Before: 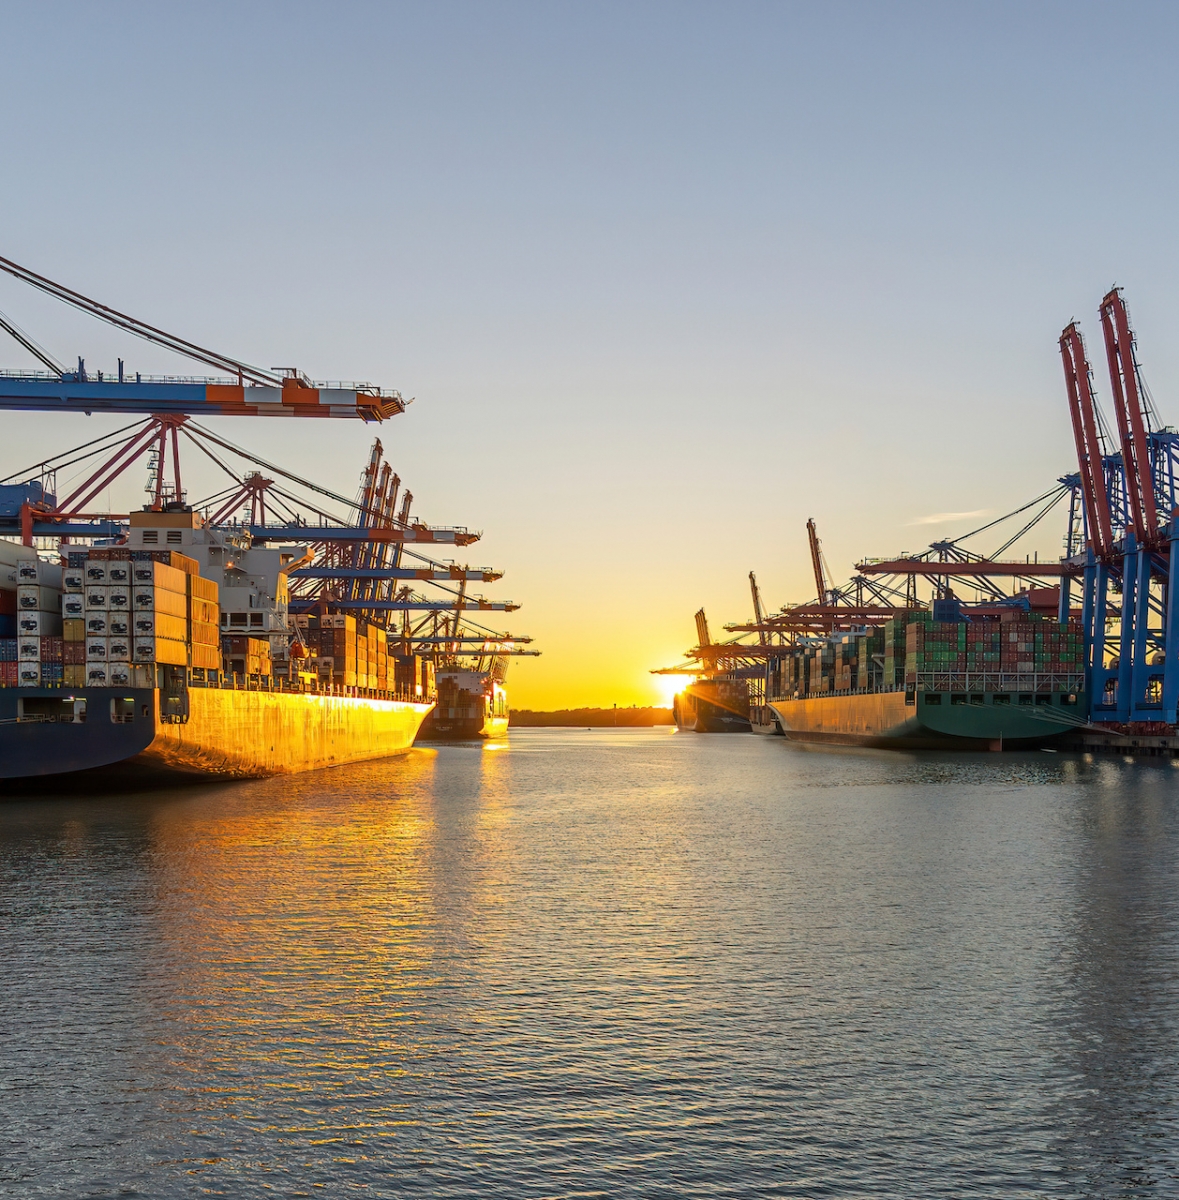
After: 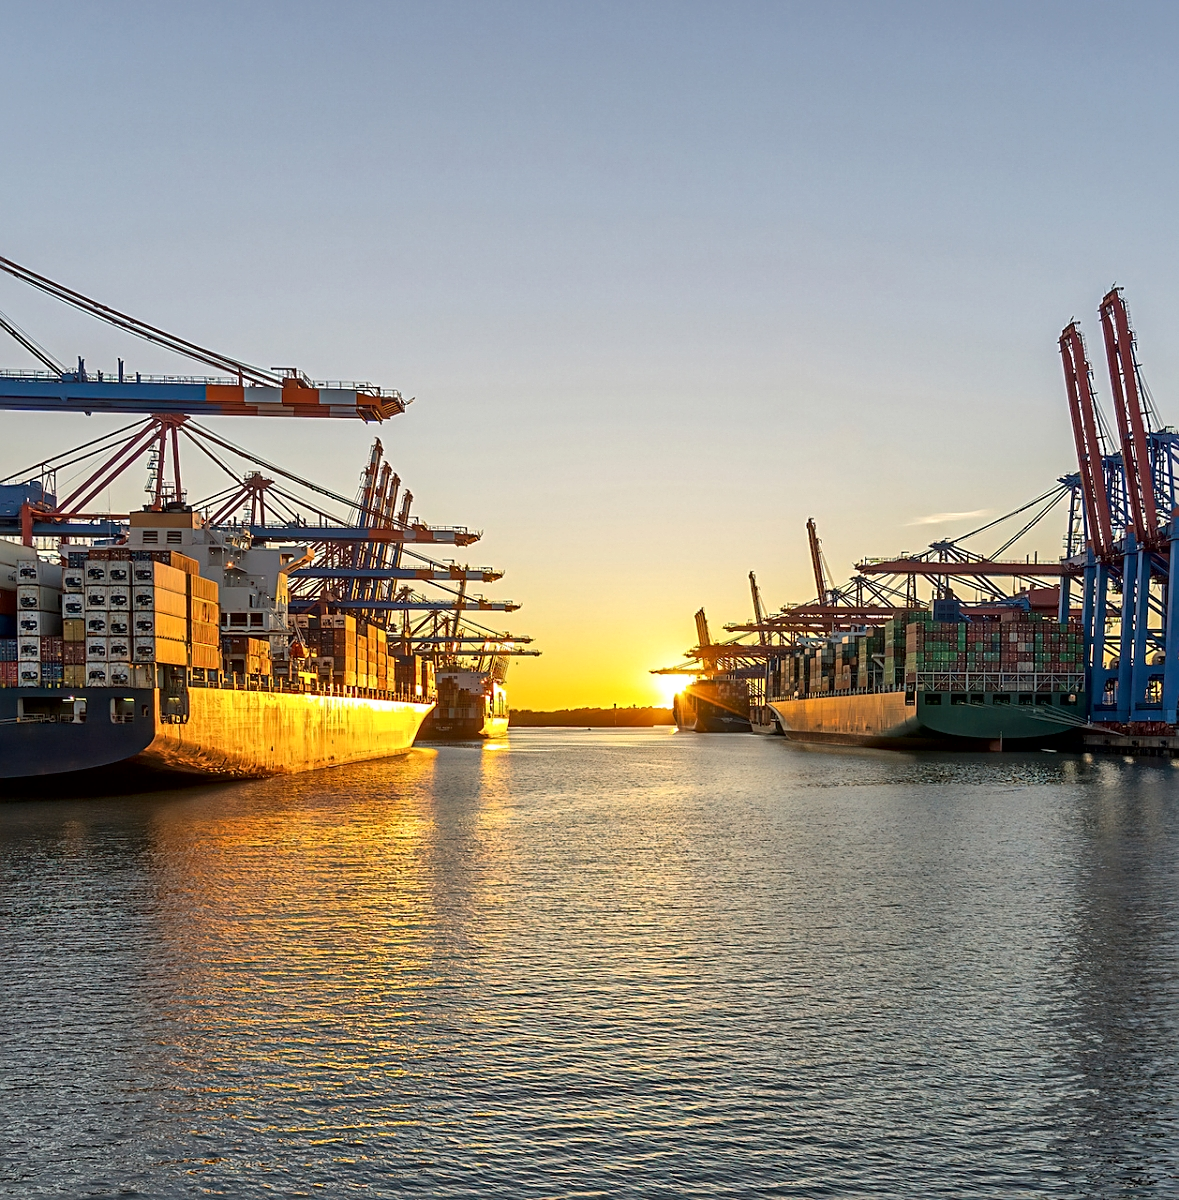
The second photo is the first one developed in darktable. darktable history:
sharpen: on, module defaults
local contrast: mode bilateral grid, contrast 20, coarseness 50, detail 162%, midtone range 0.2
